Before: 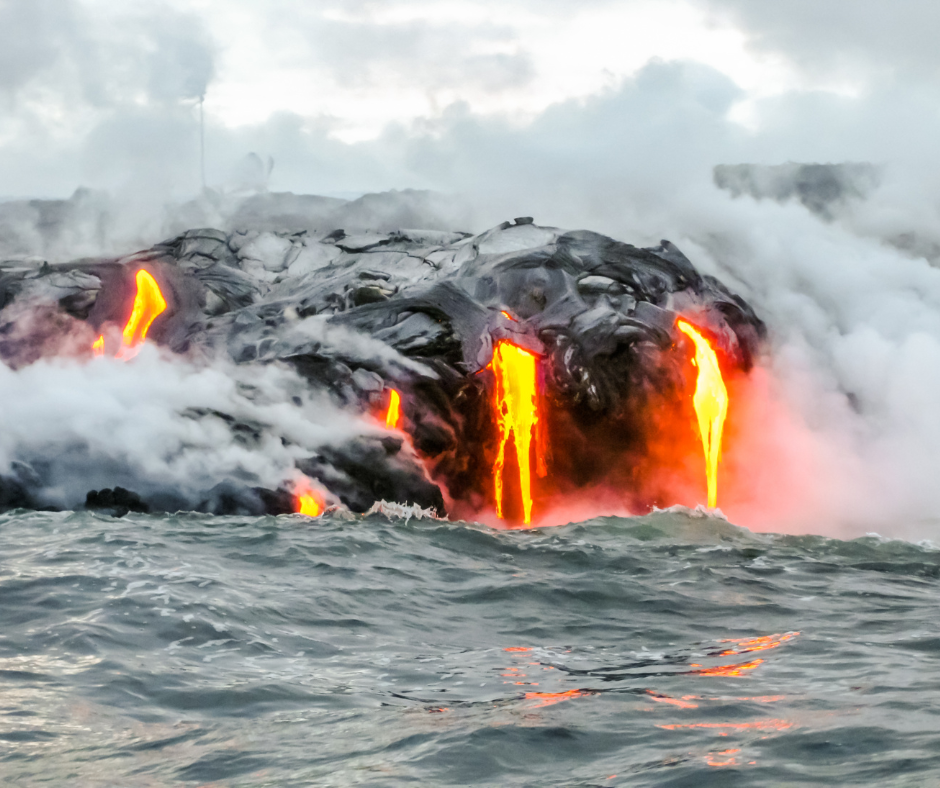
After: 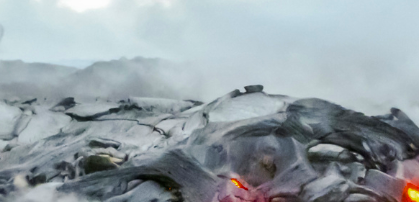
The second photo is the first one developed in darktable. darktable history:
crop: left 28.735%, top 16.862%, right 26.685%, bottom 57.475%
color balance rgb: perceptual saturation grading › global saturation 25.22%, global vibrance 16.045%, saturation formula JzAzBz (2021)
